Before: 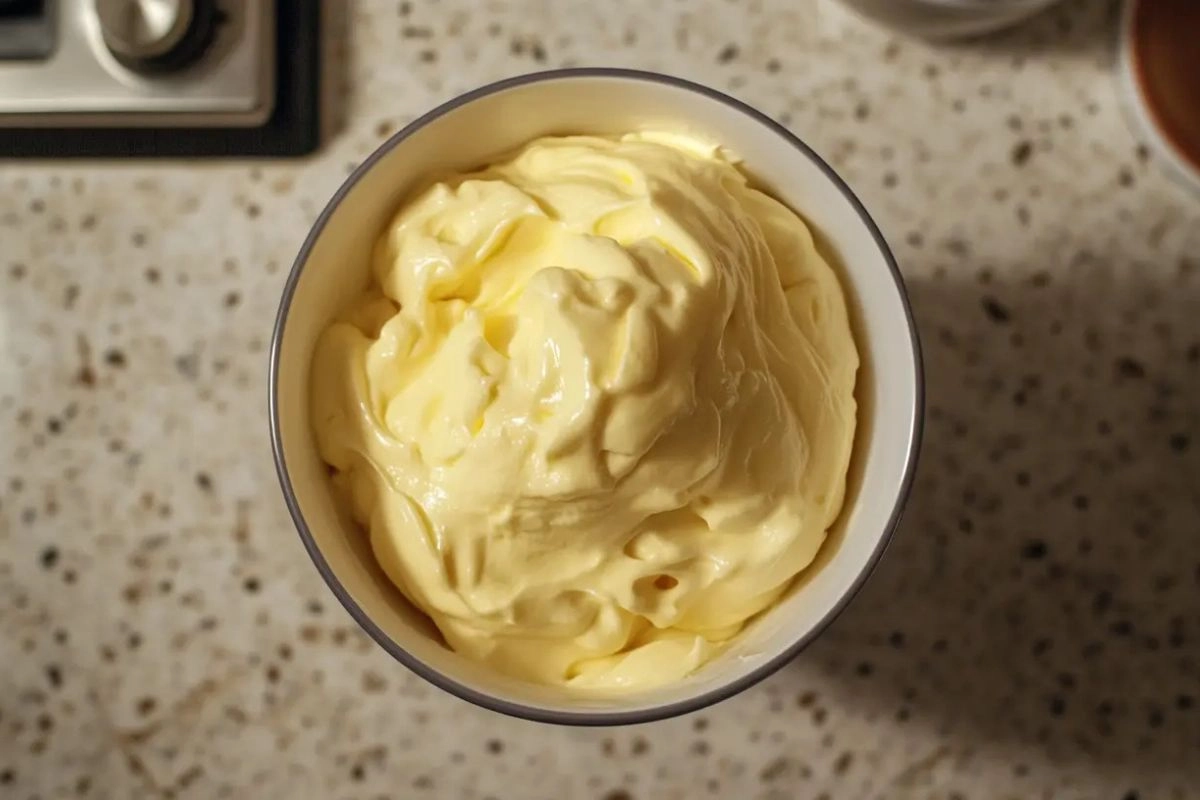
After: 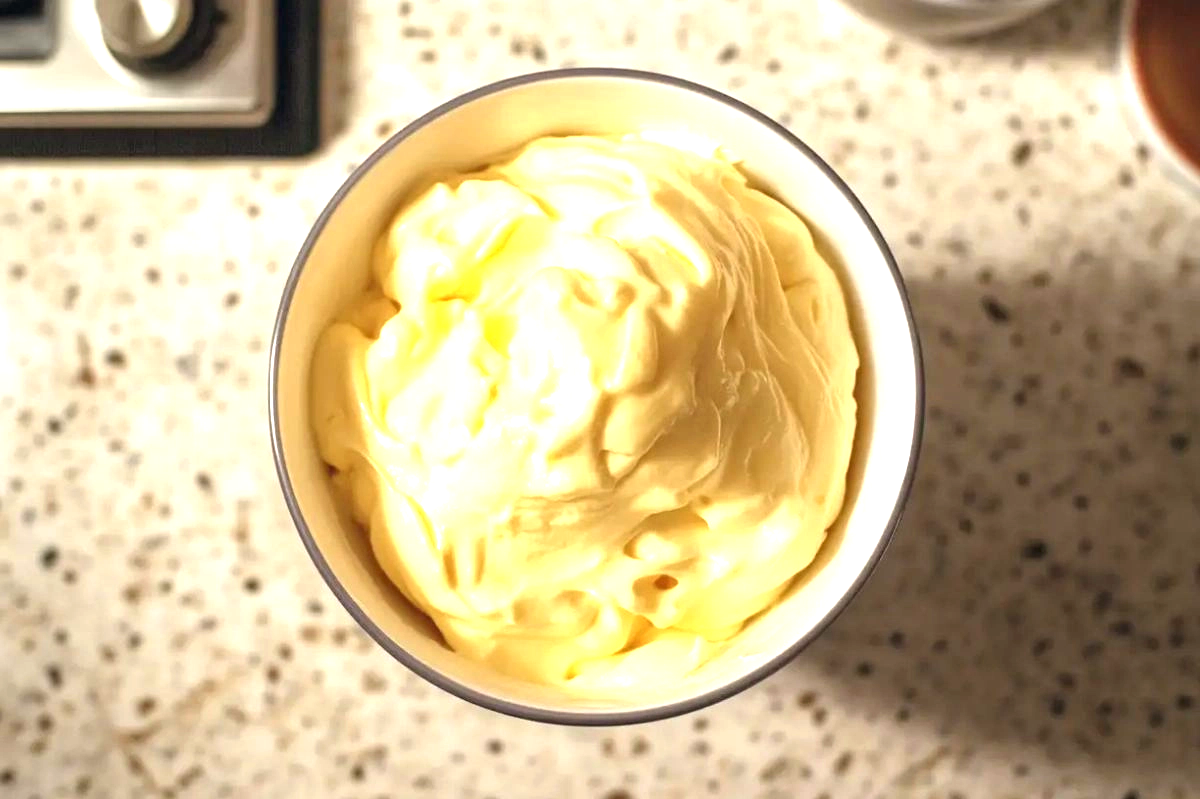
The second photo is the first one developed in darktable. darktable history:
tone equalizer: on, module defaults
exposure: black level correction 0, exposure 1.45 EV, compensate exposure bias true, compensate highlight preservation false
crop: bottom 0.071%
